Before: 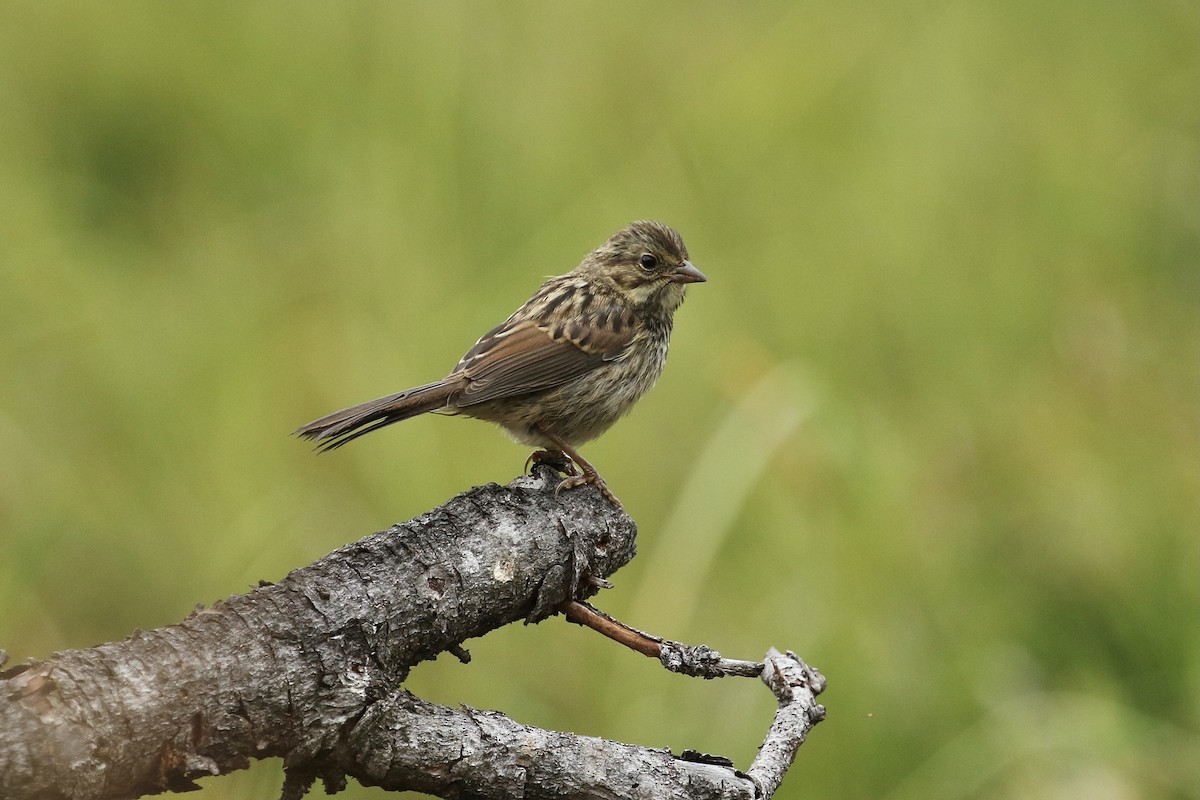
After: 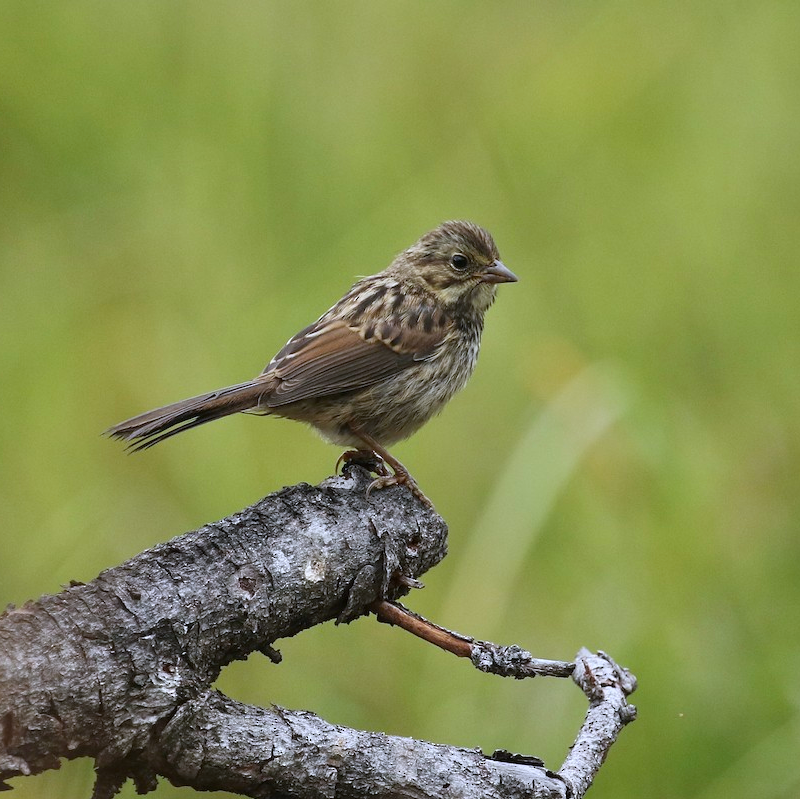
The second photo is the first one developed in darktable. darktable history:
crop and rotate: left 15.754%, right 17.579%
white balance: red 0.967, blue 1.119, emerald 0.756
